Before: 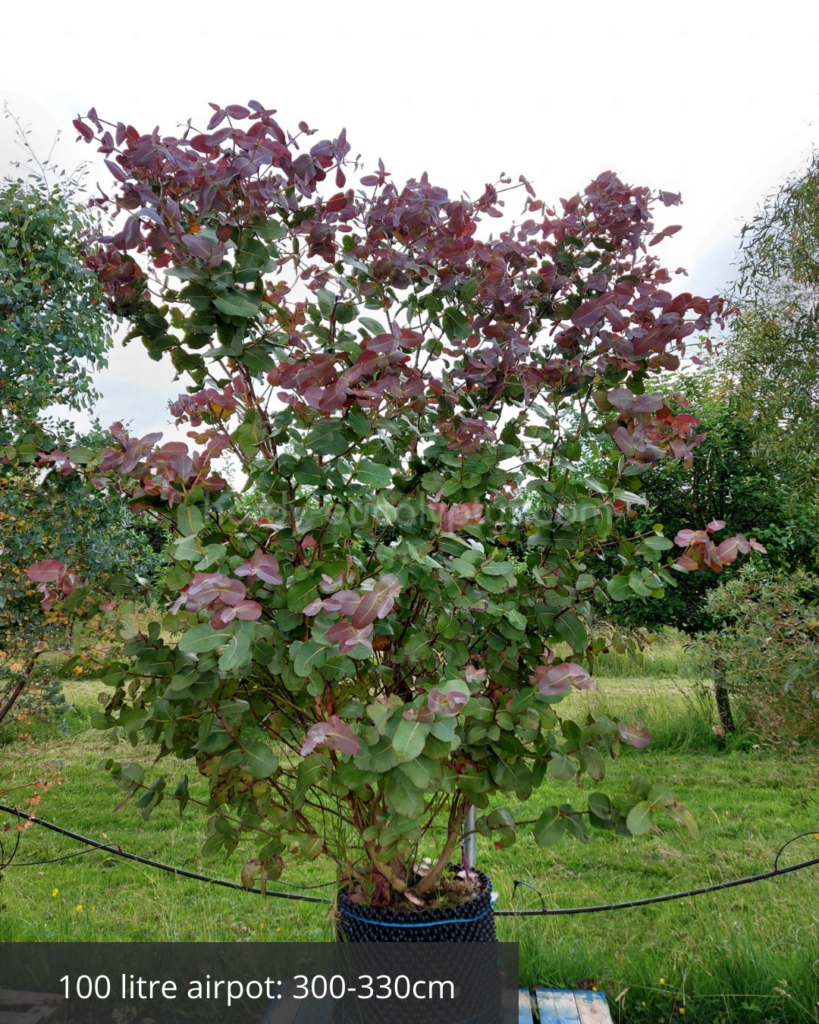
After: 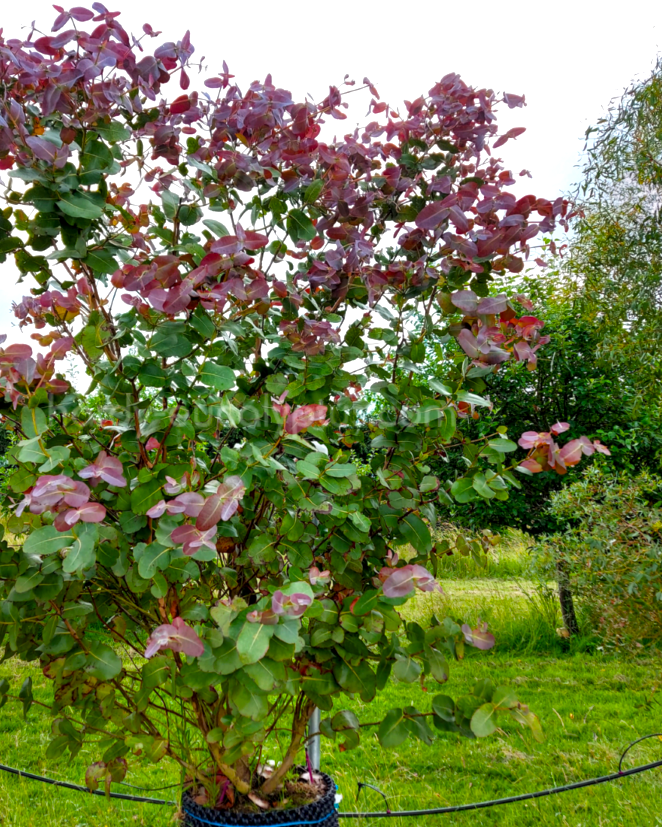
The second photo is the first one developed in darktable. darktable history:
color balance rgb: perceptual saturation grading › global saturation 36%, perceptual brilliance grading › global brilliance 10%, global vibrance 20%
crop: left 19.159%, top 9.58%, bottom 9.58%
local contrast: highlights 100%, shadows 100%, detail 120%, midtone range 0.2
